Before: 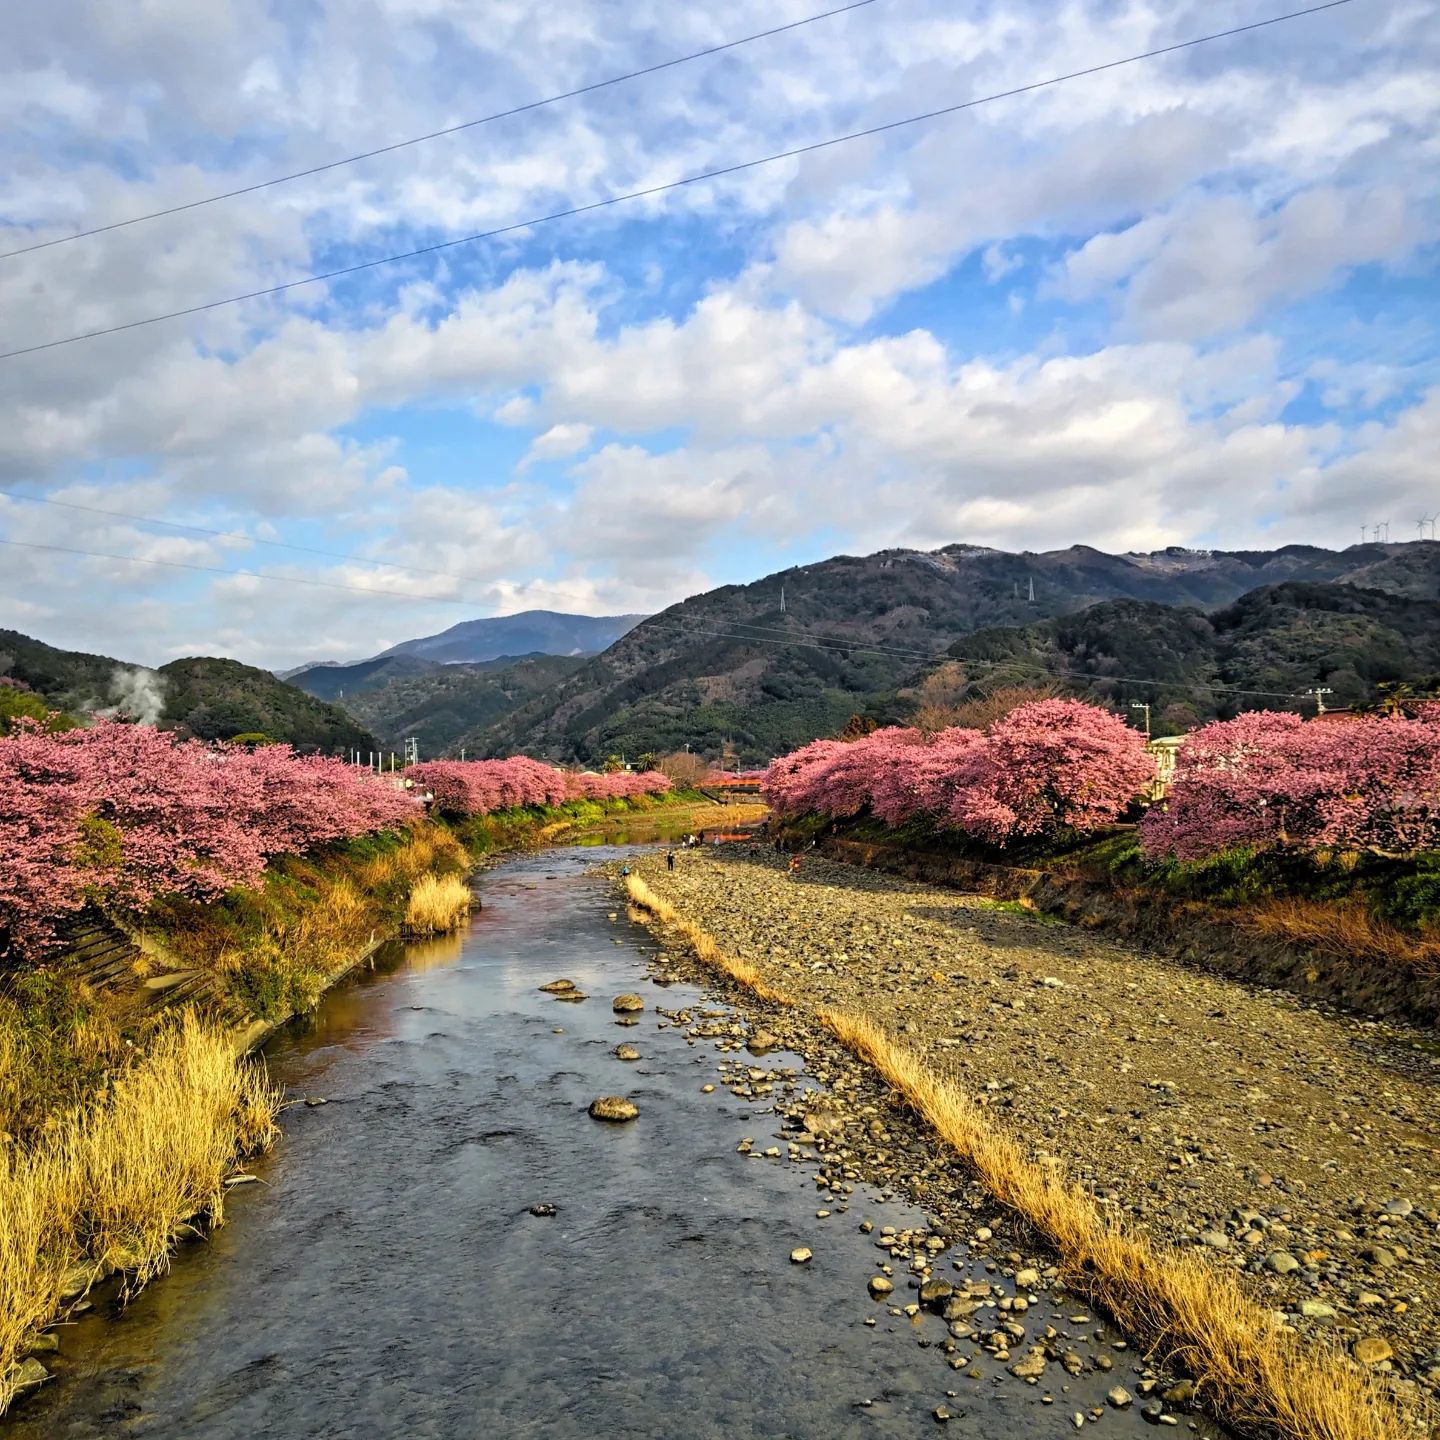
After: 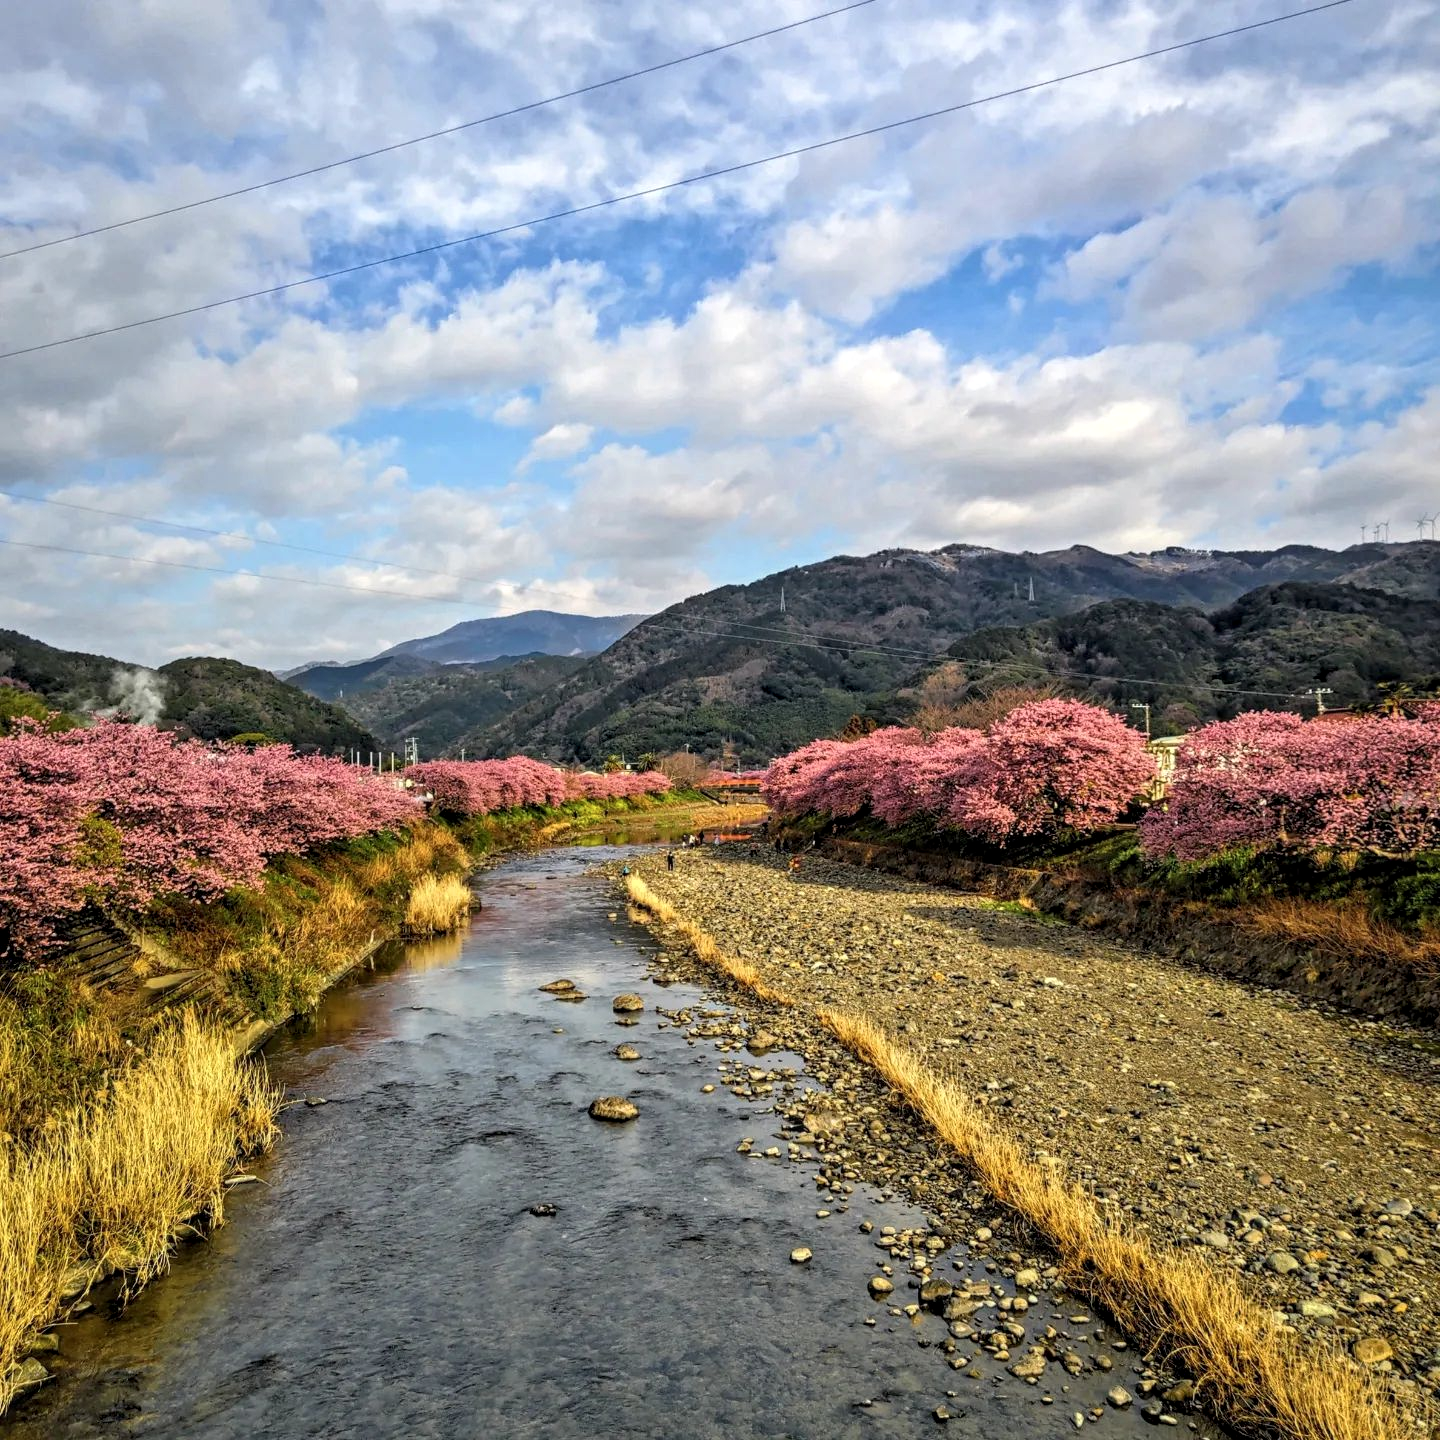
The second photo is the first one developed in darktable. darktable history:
contrast brightness saturation: saturation -0.05
local contrast: on, module defaults
